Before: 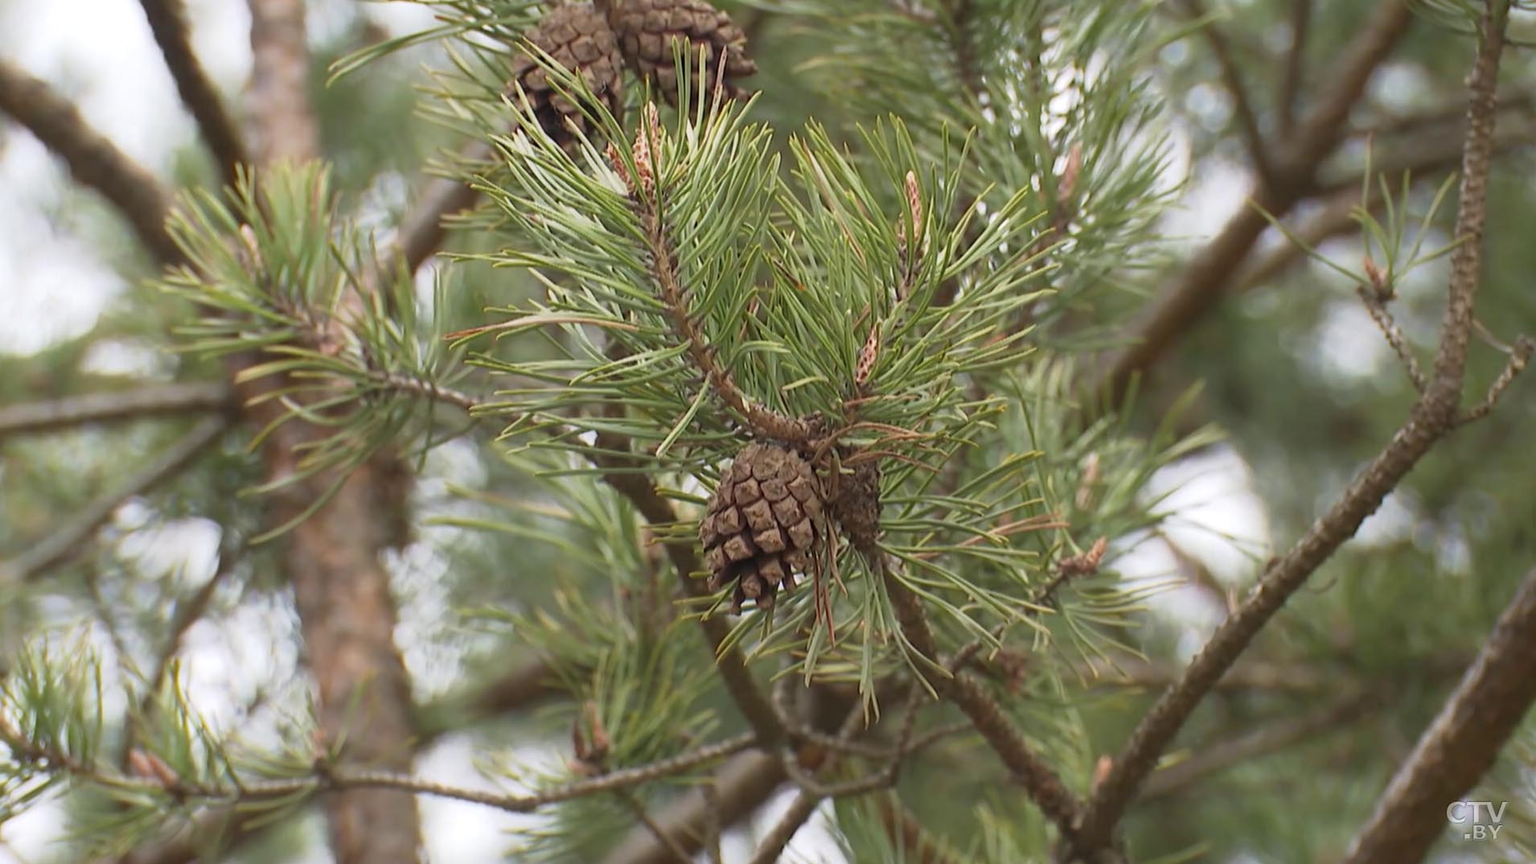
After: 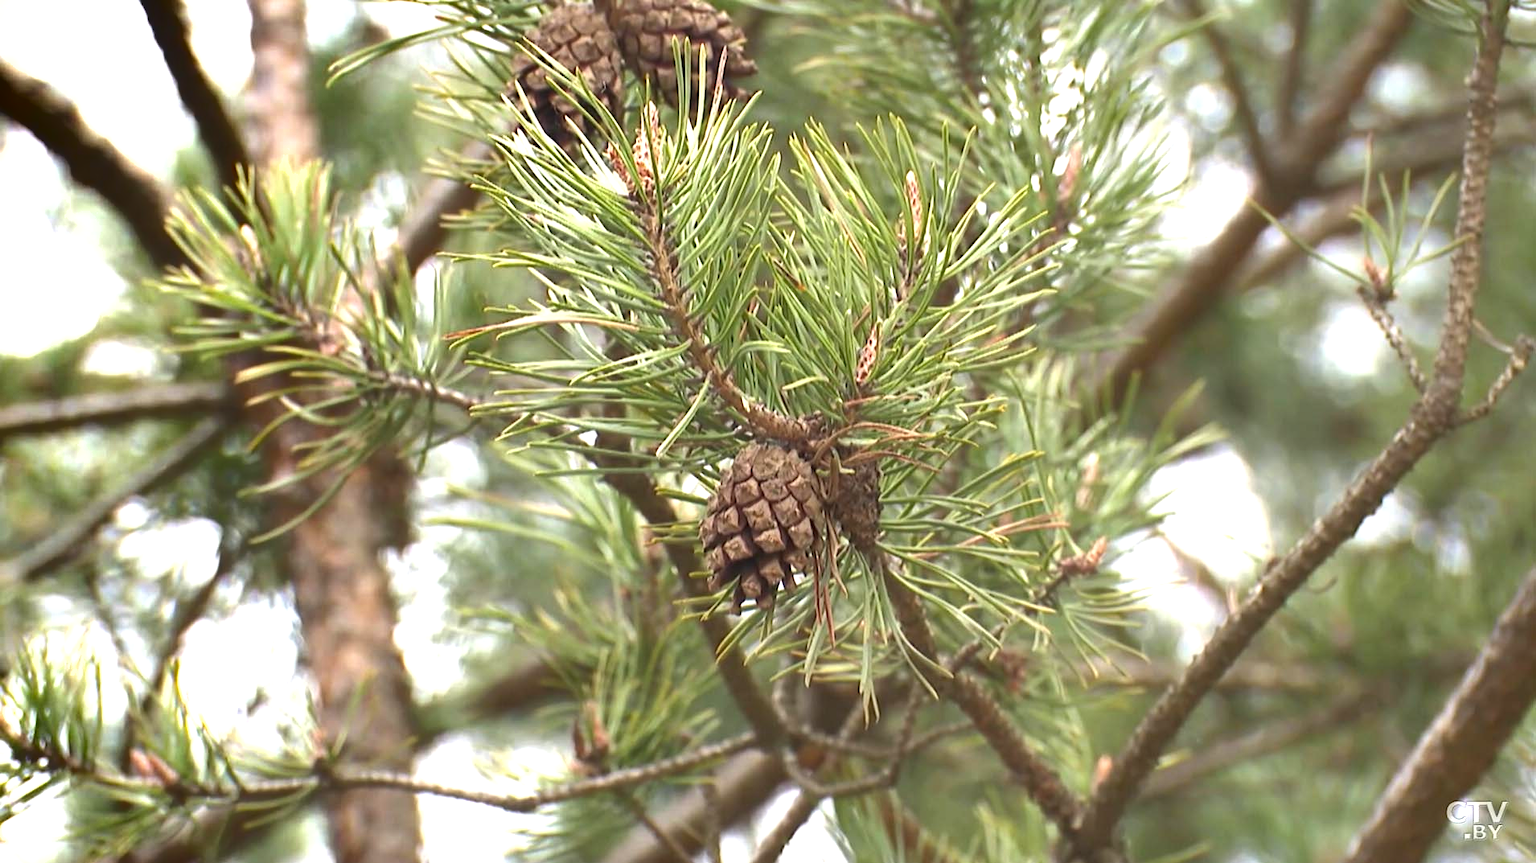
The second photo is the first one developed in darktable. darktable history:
exposure: black level correction 0, exposure 1.1 EV, compensate exposure bias true, compensate highlight preservation false
shadows and highlights: radius 337.17, shadows 29.01, soften with gaussian
